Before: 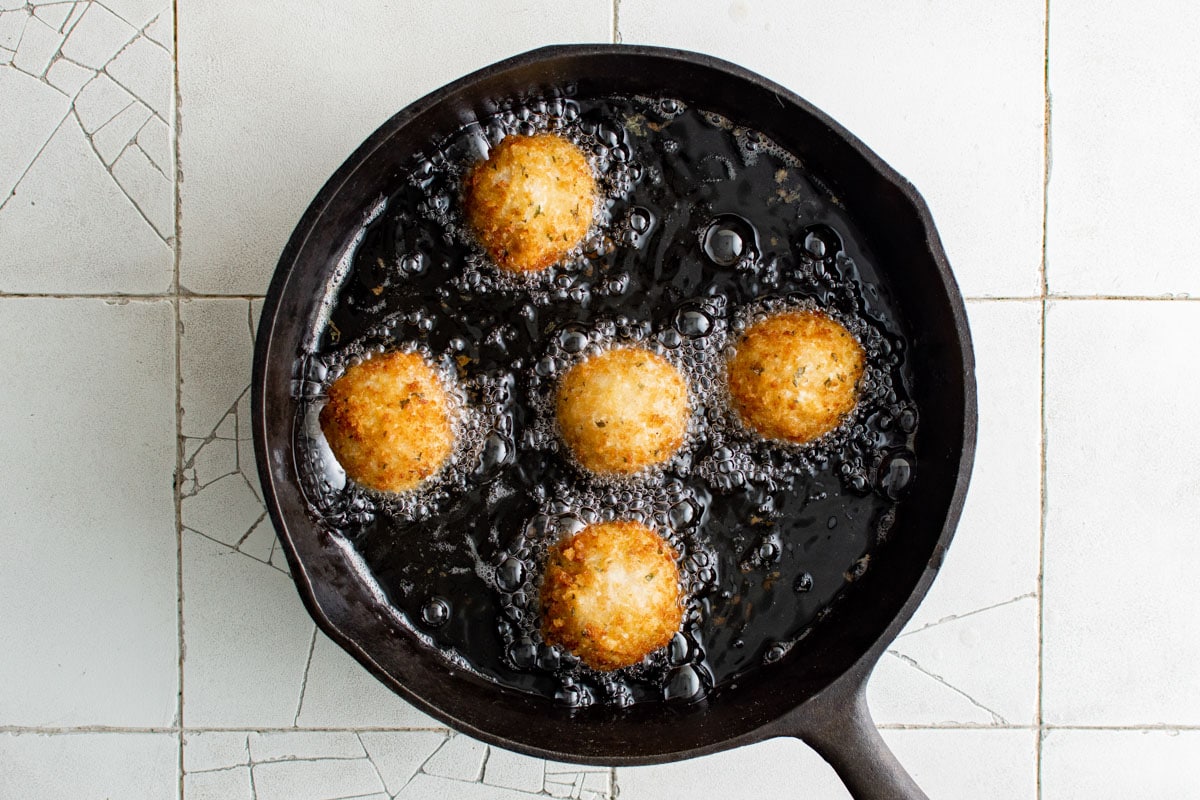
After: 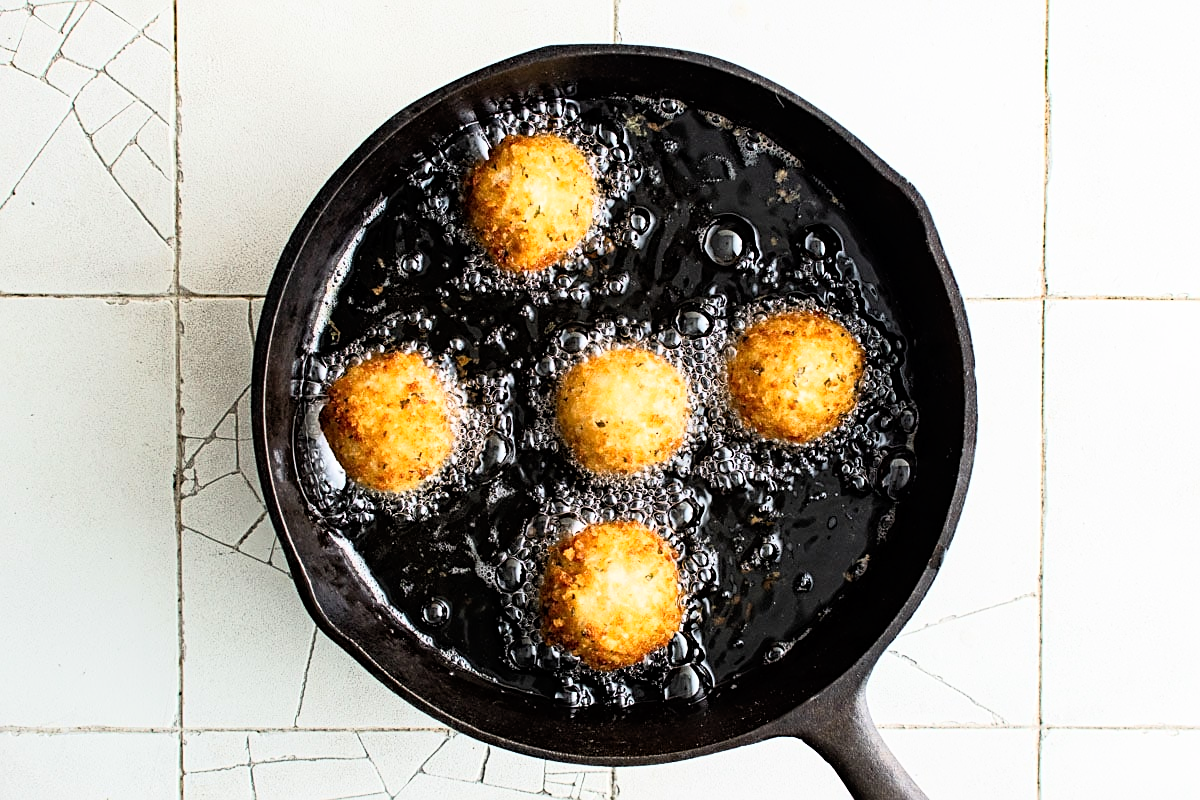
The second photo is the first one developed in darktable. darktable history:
sharpen: on, module defaults
base curve: curves: ch0 [(0, 0) (0.005, 0.002) (0.193, 0.295) (0.399, 0.664) (0.75, 0.928) (1, 1)]
